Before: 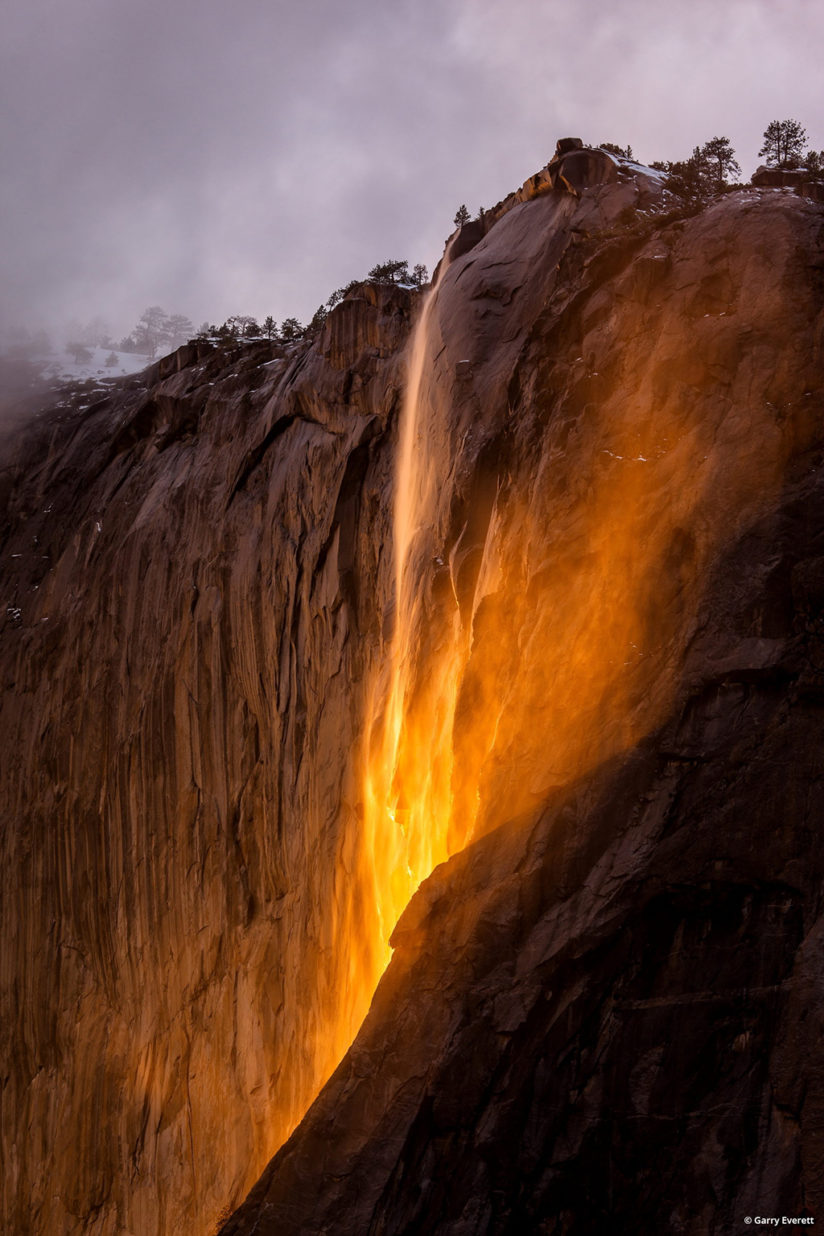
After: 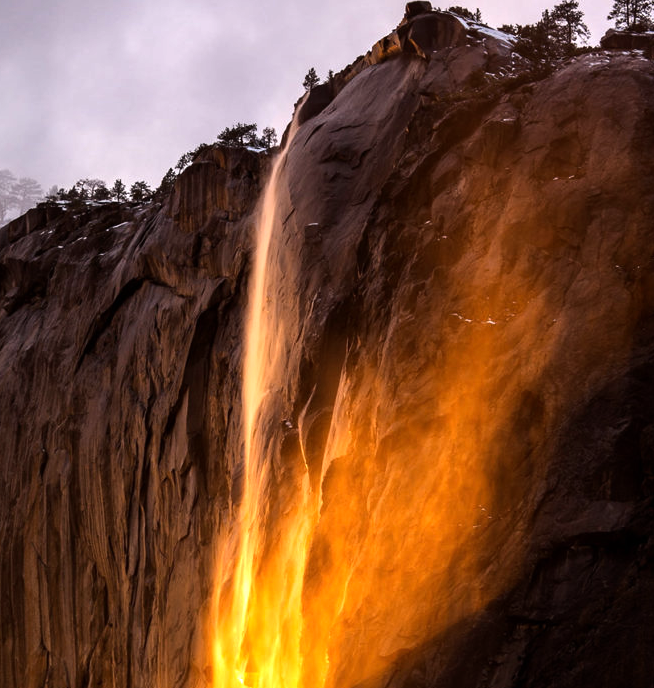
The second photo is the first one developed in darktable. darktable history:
tone equalizer: -8 EV -0.75 EV, -7 EV -0.7 EV, -6 EV -0.6 EV, -5 EV -0.4 EV, -3 EV 0.4 EV, -2 EV 0.6 EV, -1 EV 0.7 EV, +0 EV 0.75 EV, edges refinement/feathering 500, mask exposure compensation -1.57 EV, preserve details no
crop: left 18.38%, top 11.092%, right 2.134%, bottom 33.217%
